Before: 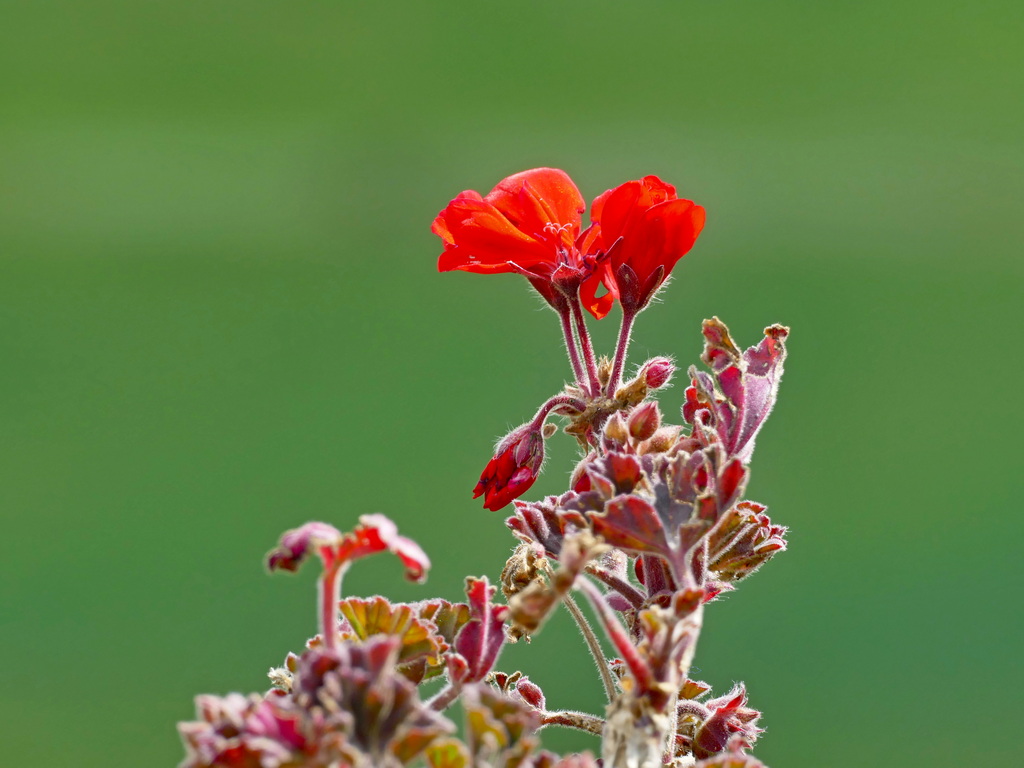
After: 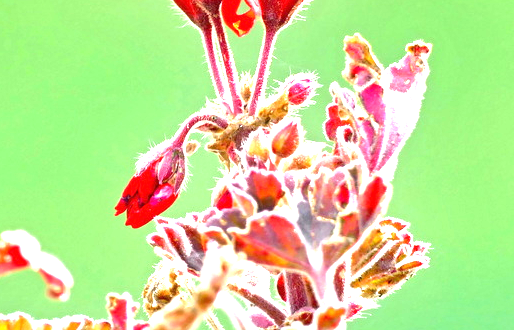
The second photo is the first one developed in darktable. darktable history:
exposure: black level correction 0, exposure 1.454 EV, compensate highlight preservation false
crop: left 35.041%, top 36.903%, right 14.739%, bottom 20.083%
tone equalizer: -8 EV -0.78 EV, -7 EV -0.721 EV, -6 EV -0.573 EV, -5 EV -0.404 EV, -3 EV 0.389 EV, -2 EV 0.6 EV, -1 EV 0.69 EV, +0 EV 0.747 EV, mask exposure compensation -0.503 EV
